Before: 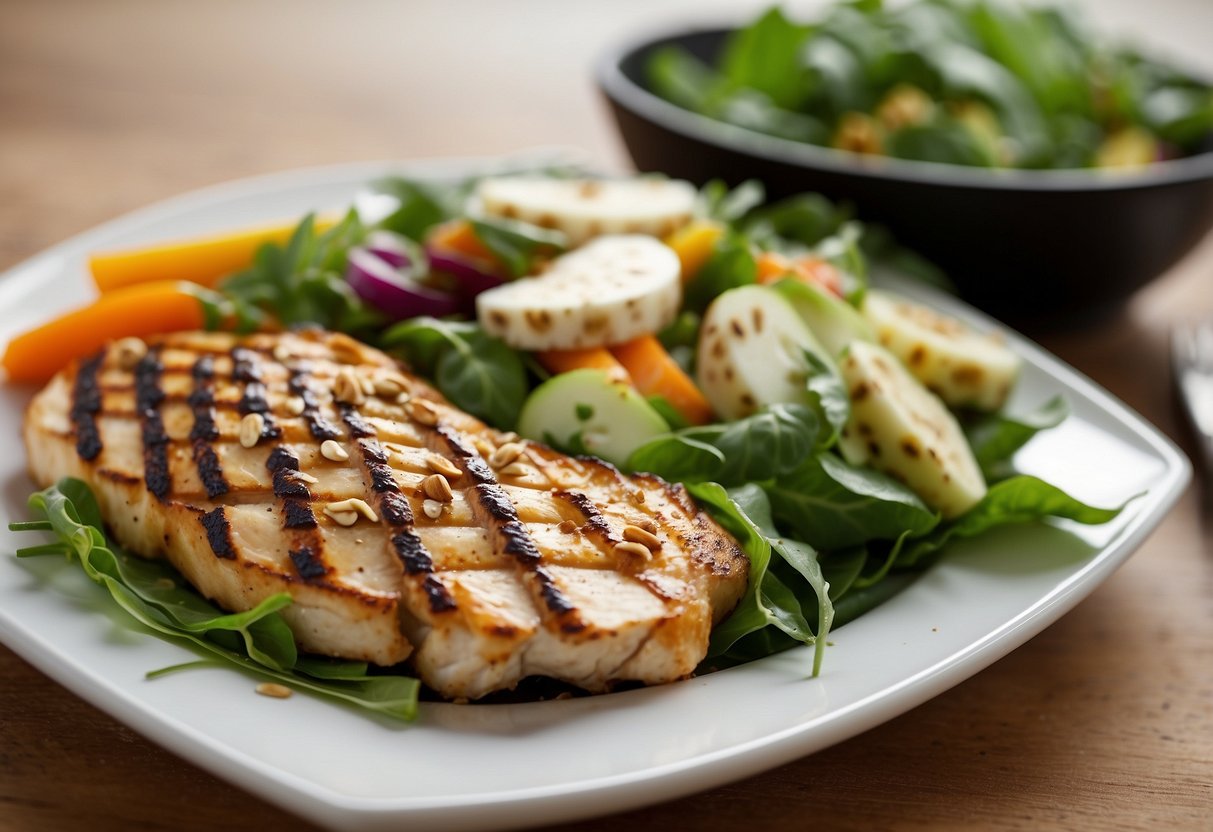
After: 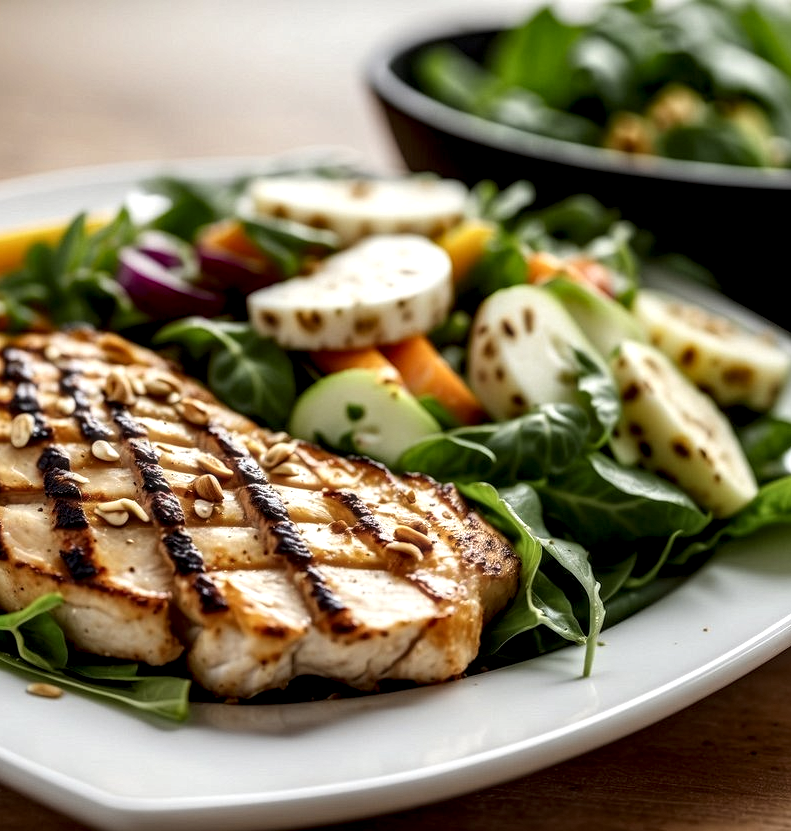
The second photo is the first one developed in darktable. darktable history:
crop and rotate: left 18.925%, right 15.83%
local contrast: highlights 16%, detail 186%
haze removal: strength -0.061, compatibility mode true, adaptive false
